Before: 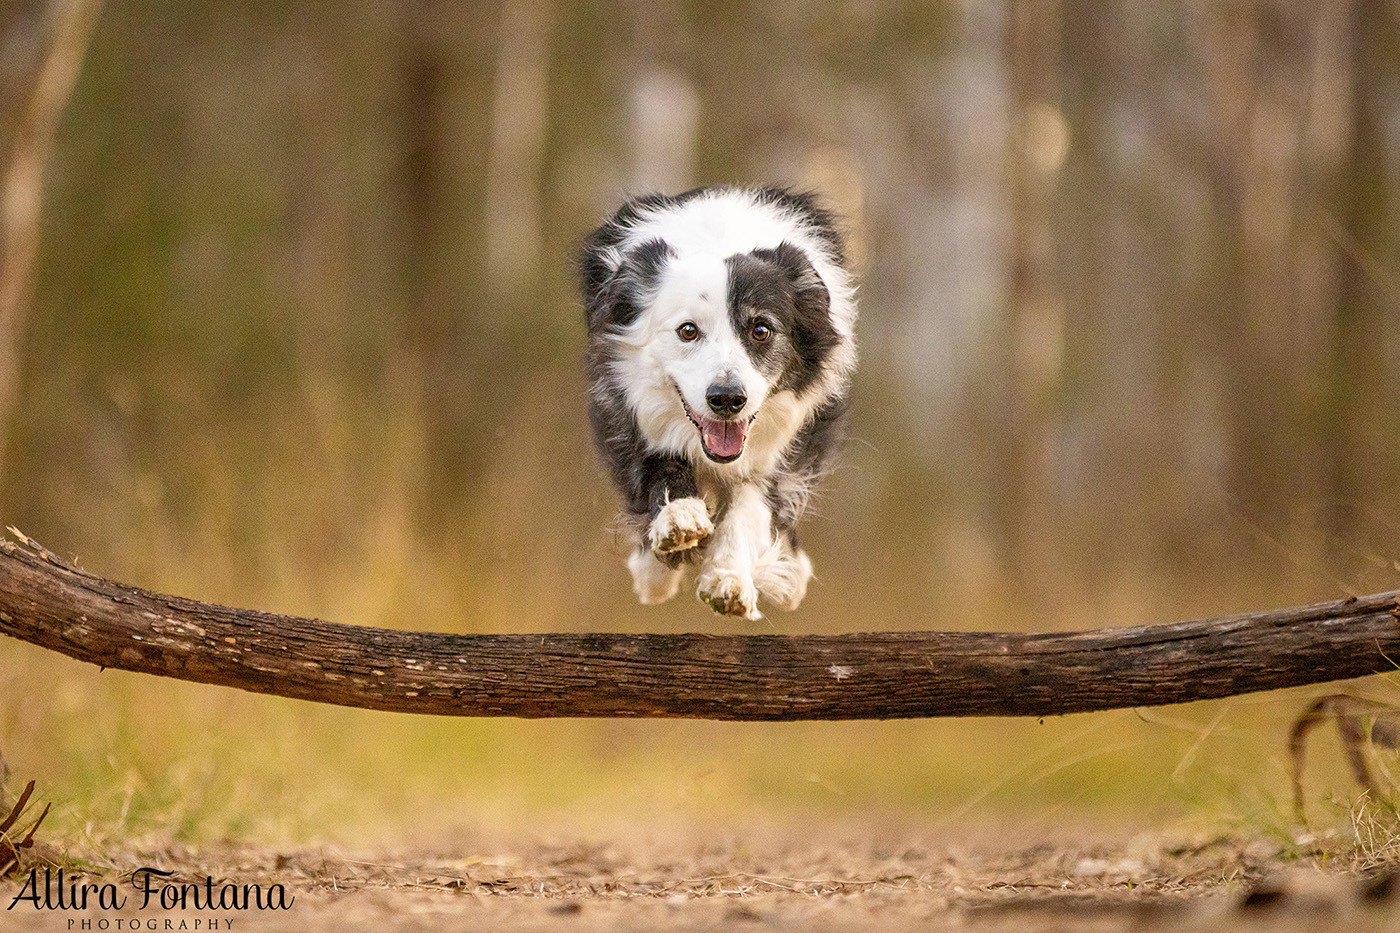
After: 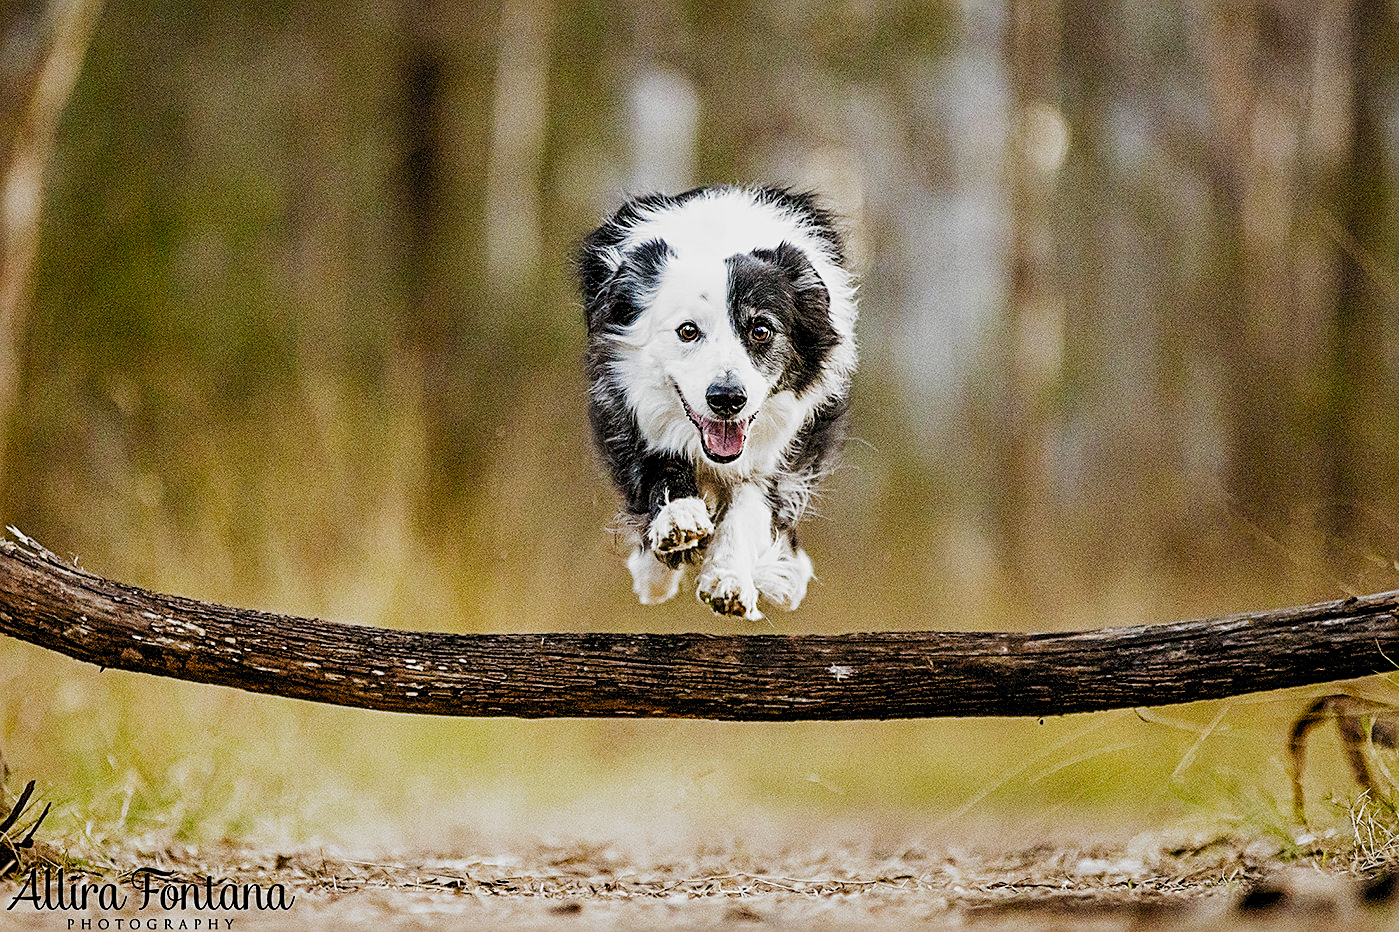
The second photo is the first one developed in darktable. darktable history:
filmic rgb: black relative exposure -5.08 EV, white relative exposure 3.54 EV, hardness 3.18, contrast 1.403, highlights saturation mix -31.19%, add noise in highlights 0.001, preserve chrominance no, color science v3 (2019), use custom middle-gray values true, contrast in highlights soft
sharpen: on, module defaults
contrast equalizer: y [[0.502, 0.505, 0.512, 0.529, 0.564, 0.588], [0.5 ×6], [0.502, 0.505, 0.512, 0.529, 0.564, 0.588], [0, 0.001, 0.001, 0.004, 0.008, 0.011], [0, 0.001, 0.001, 0.004, 0.008, 0.011]]
color calibration: illuminant F (fluorescent), F source F9 (Cool White Deluxe 4150 K) – high CRI, x 0.374, y 0.373, temperature 4152.12 K
